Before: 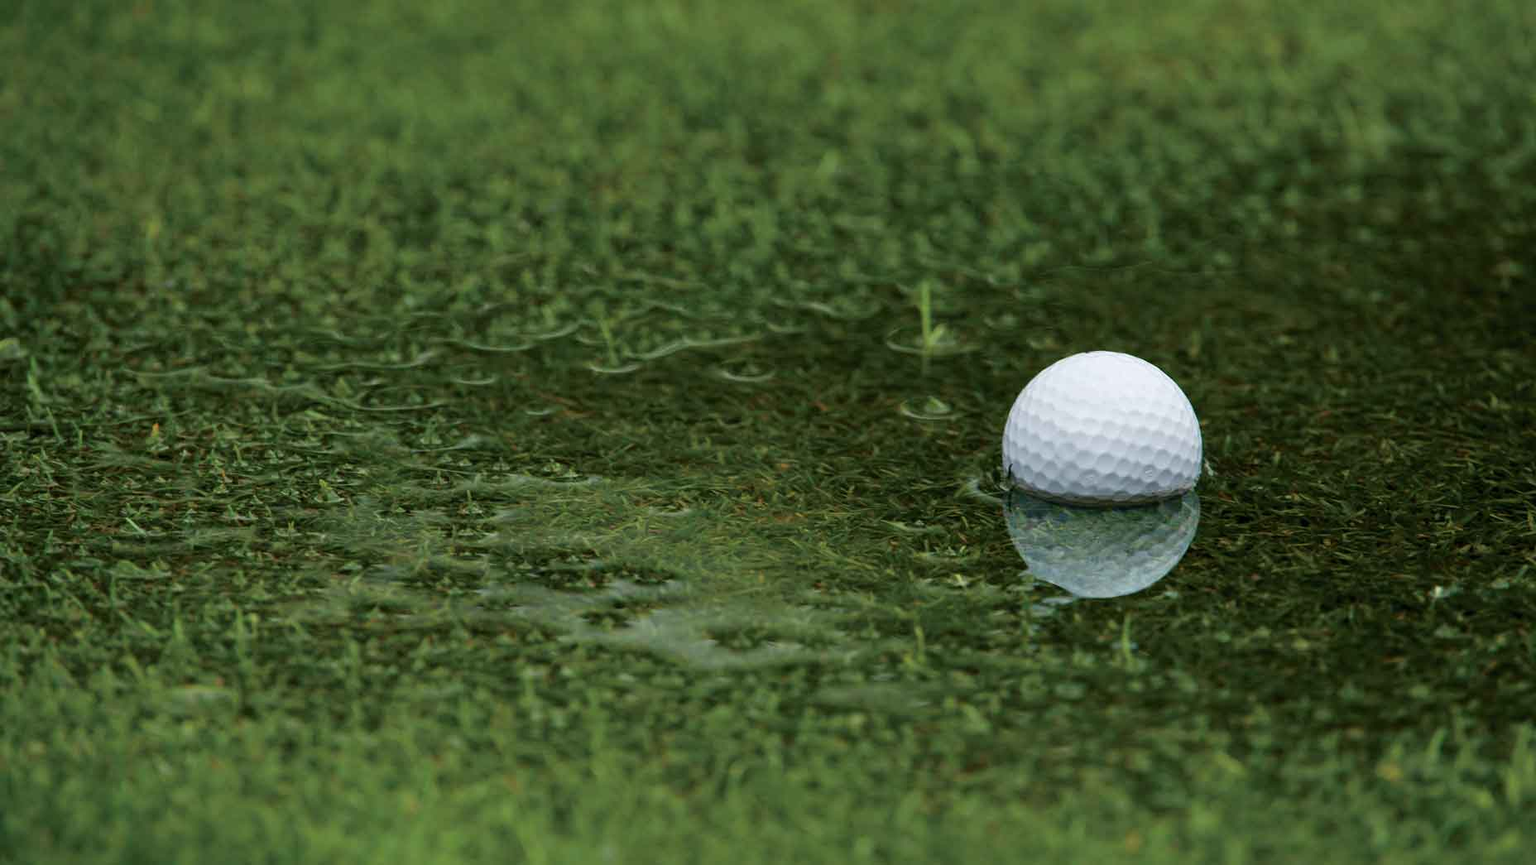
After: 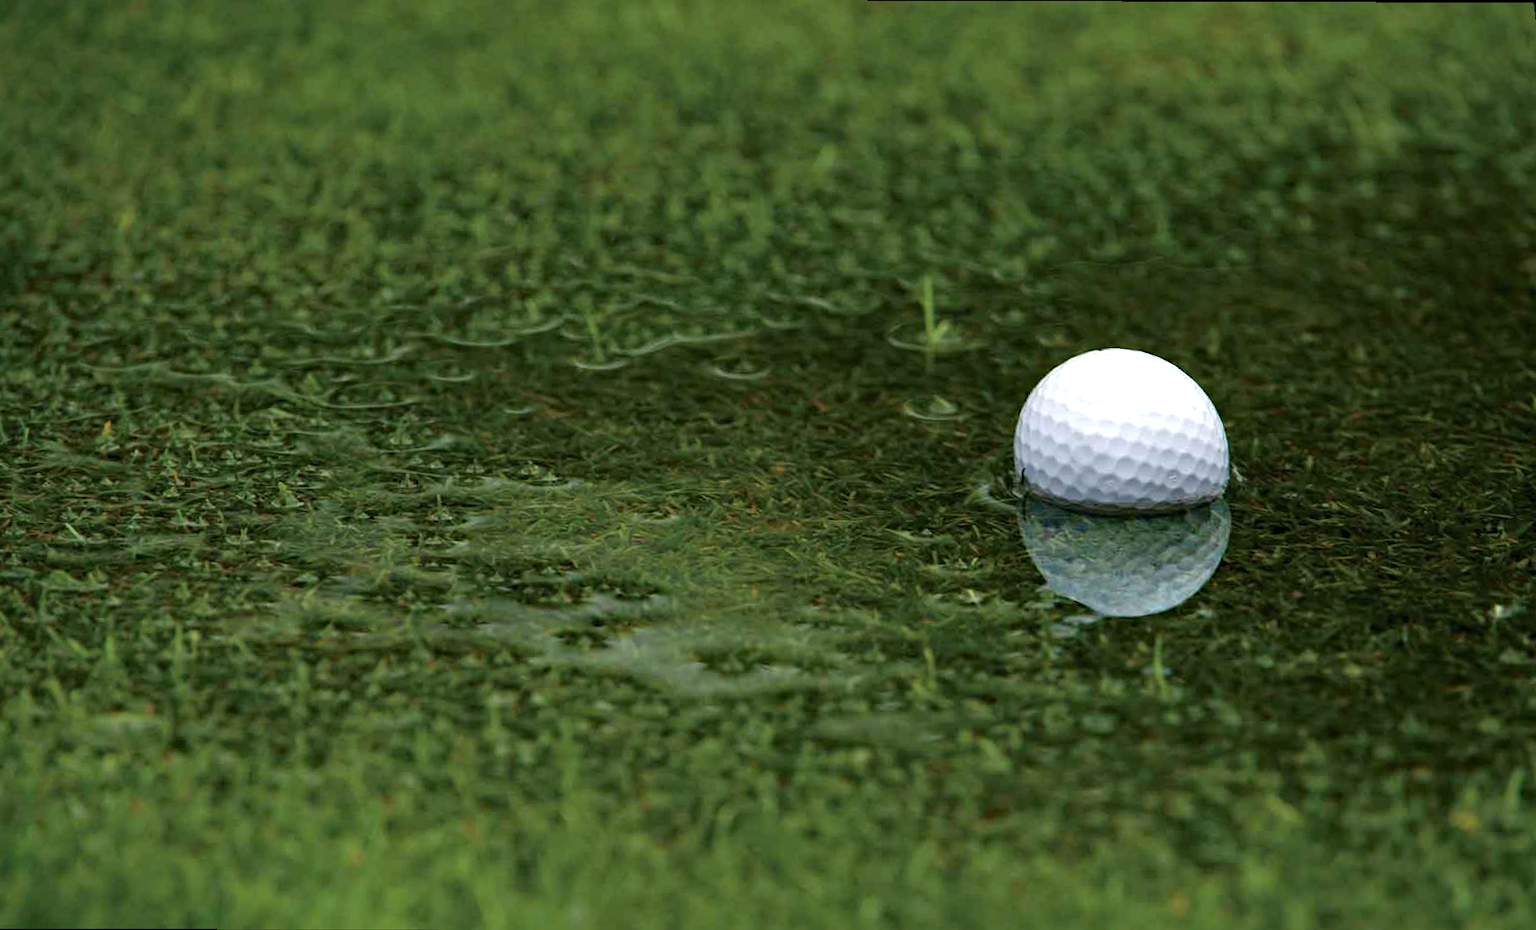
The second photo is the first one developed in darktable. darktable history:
white balance: red 1, blue 1
haze removal: compatibility mode true, adaptive false
rotate and perspective: rotation 0.215°, lens shift (vertical) -0.139, crop left 0.069, crop right 0.939, crop top 0.002, crop bottom 0.996
